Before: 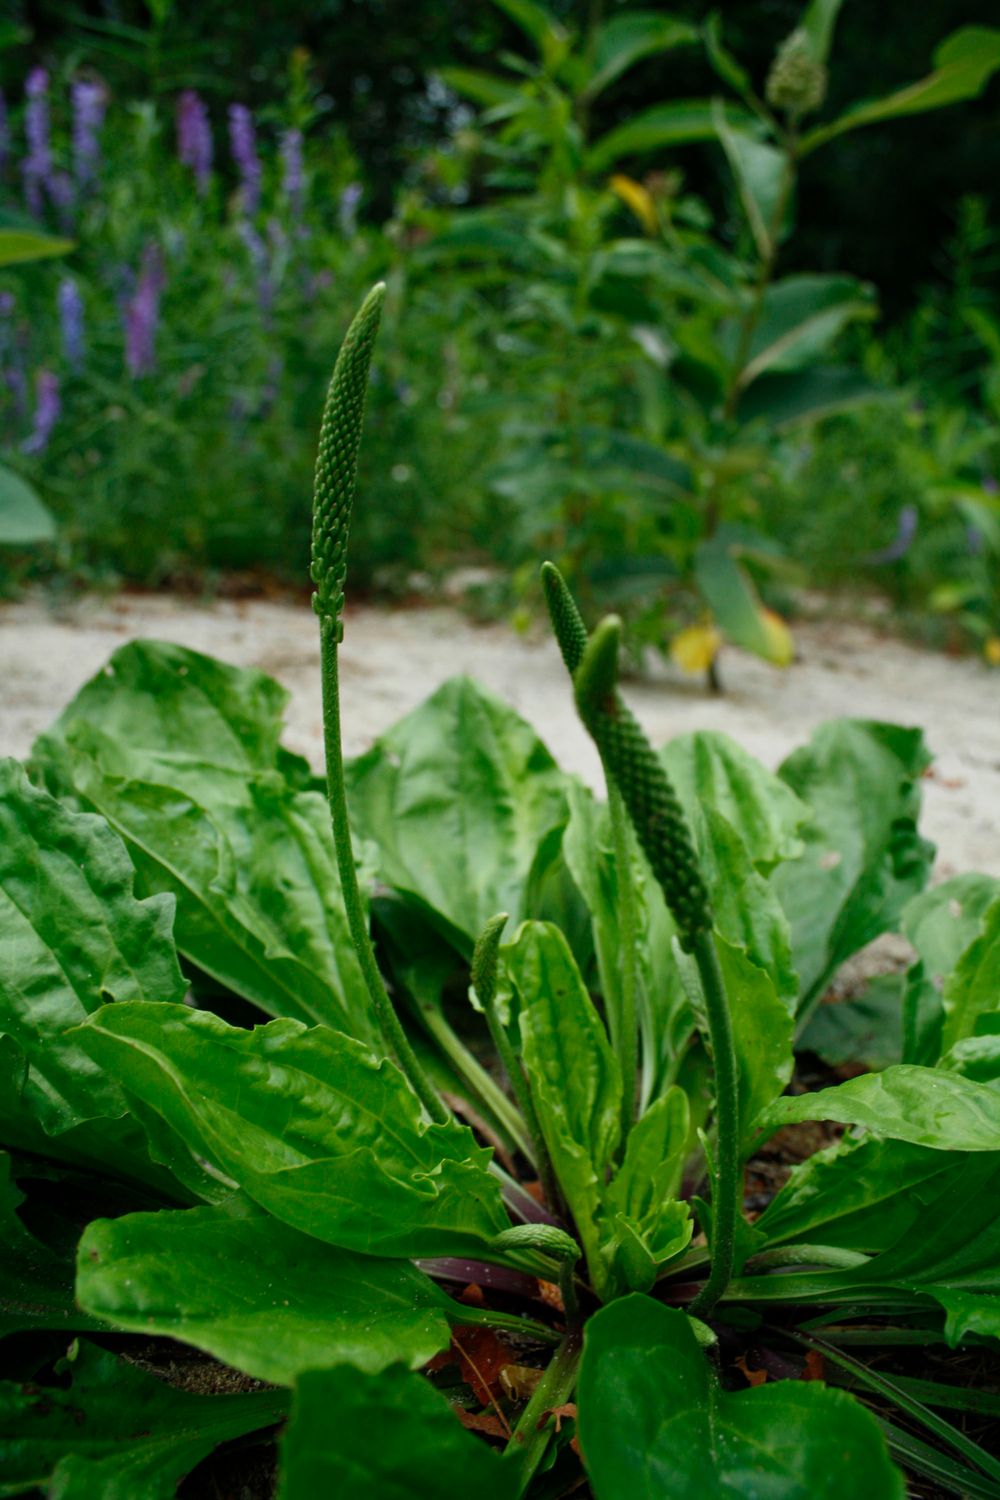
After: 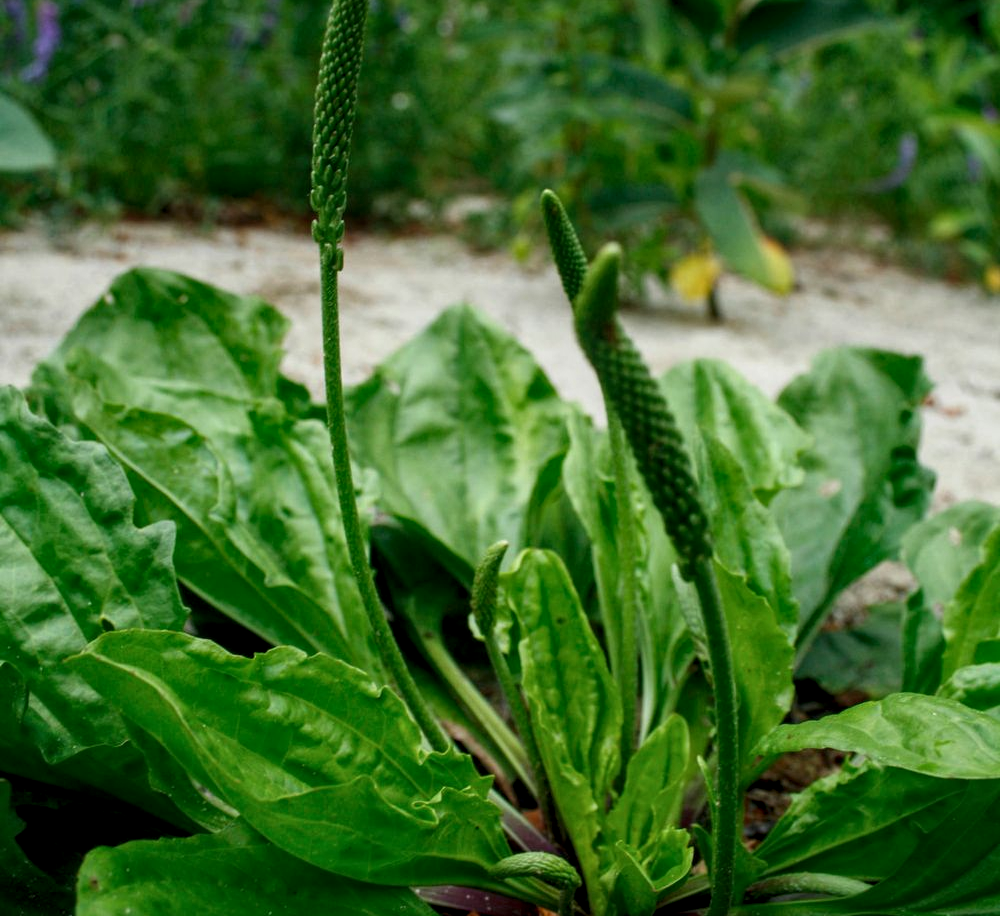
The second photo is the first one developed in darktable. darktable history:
local contrast: detail 130%
crop and rotate: top 24.842%, bottom 14.039%
